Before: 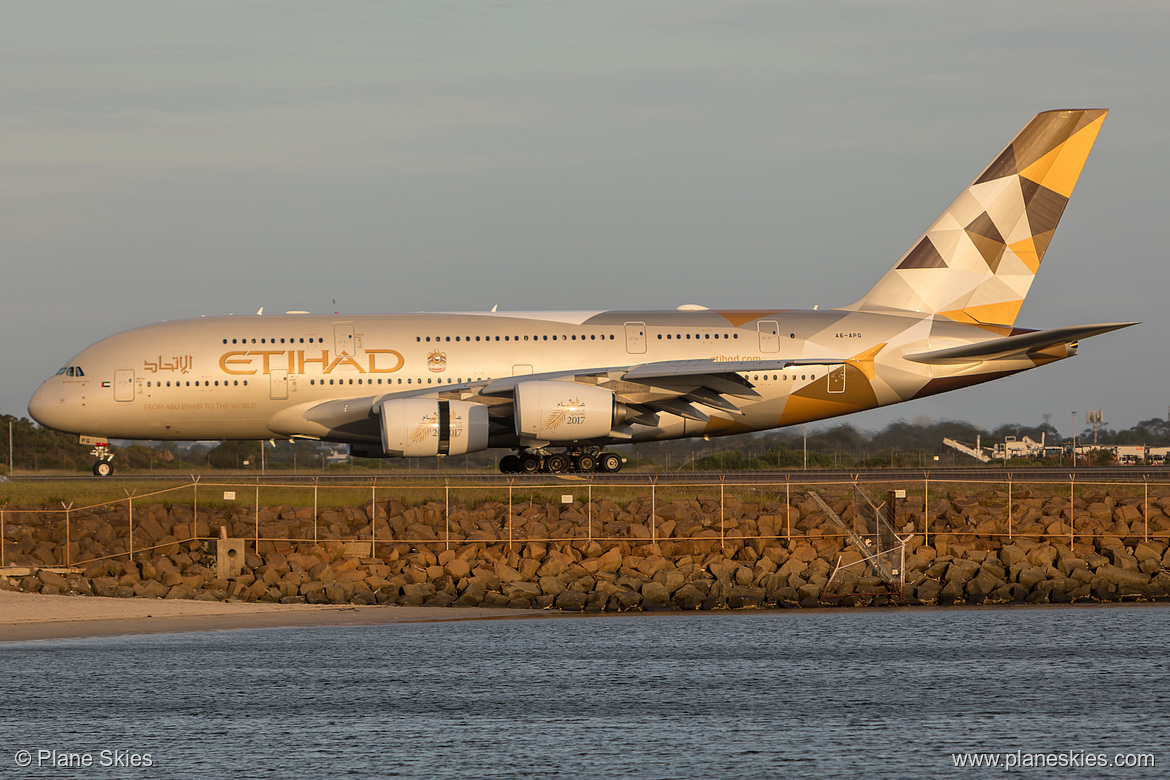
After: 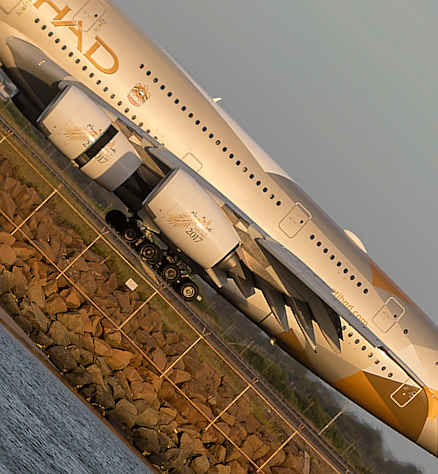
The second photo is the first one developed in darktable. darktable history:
sharpen: radius 1.045, threshold 1.131
crop and rotate: angle -45.65°, top 16.795%, right 0.817%, bottom 11.691%
